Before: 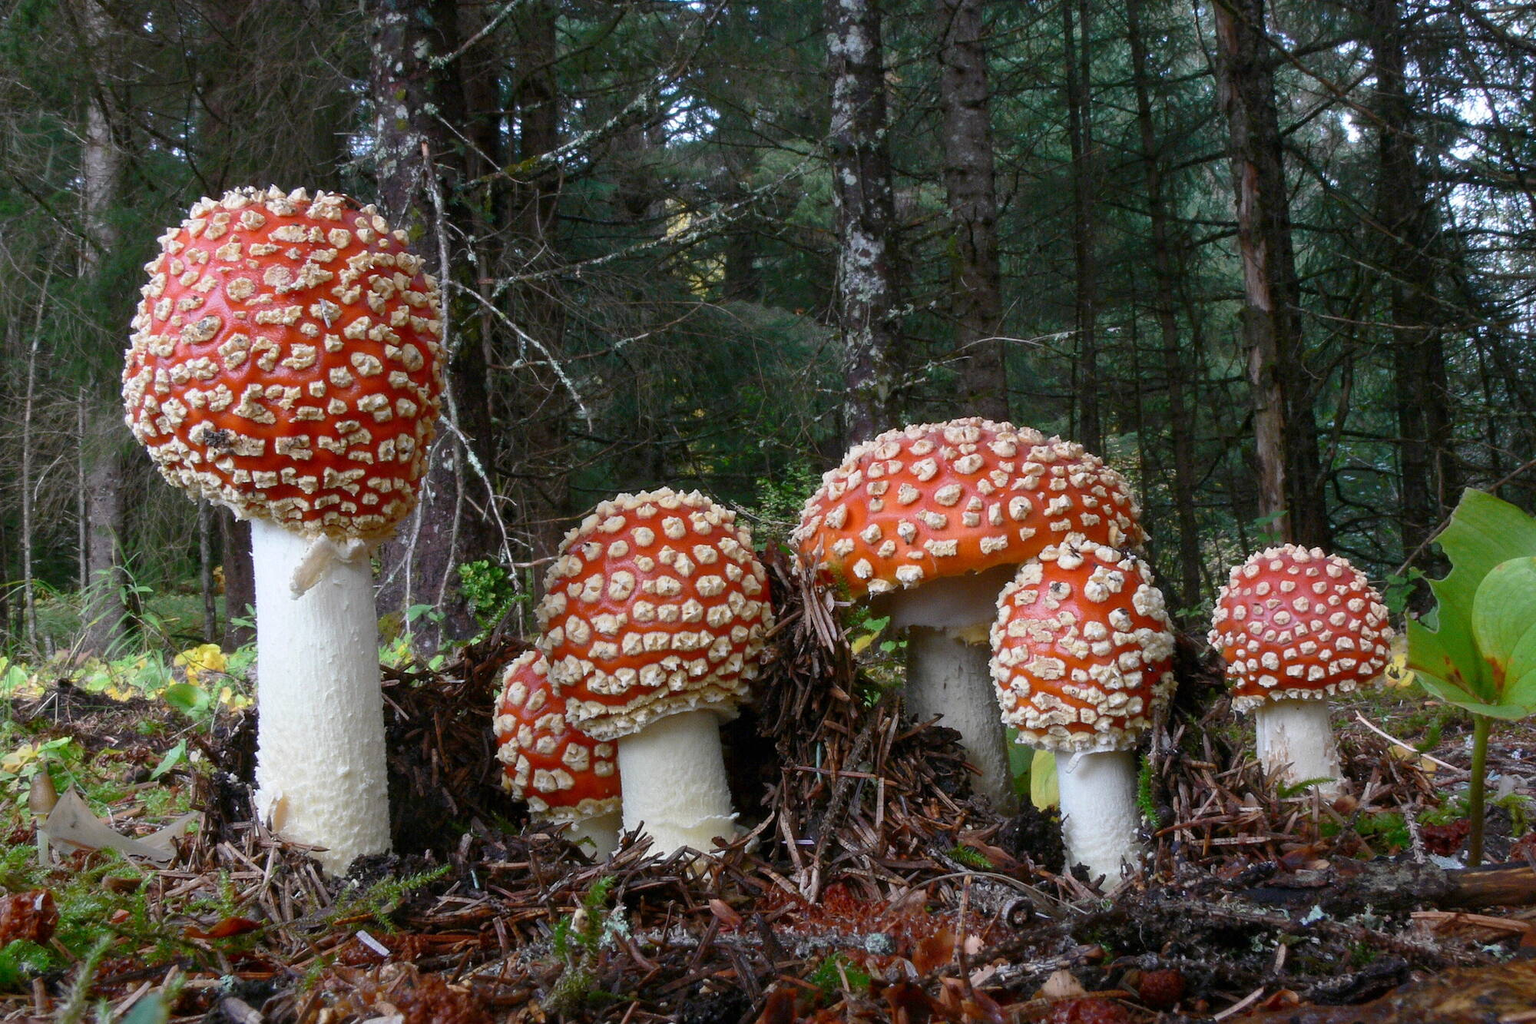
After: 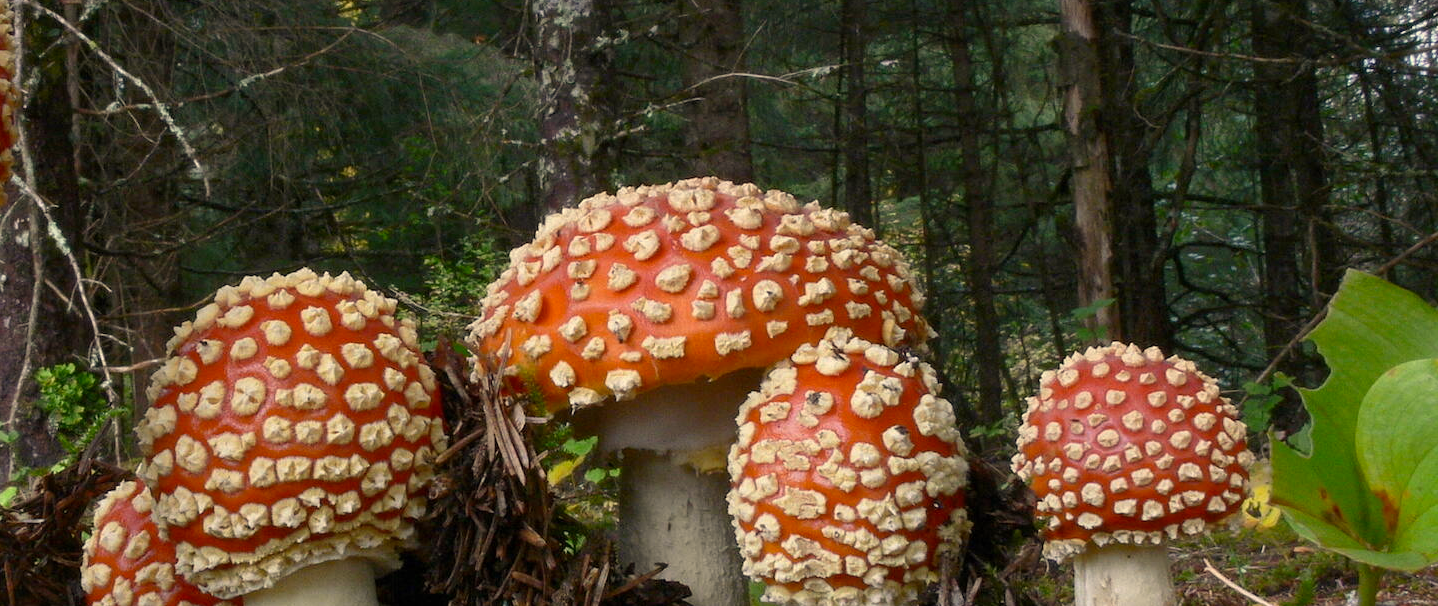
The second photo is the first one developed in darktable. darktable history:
color correction: highlights a* 2.57, highlights b* 22.69
crop and rotate: left 28.084%, top 27.467%, bottom 27.047%
